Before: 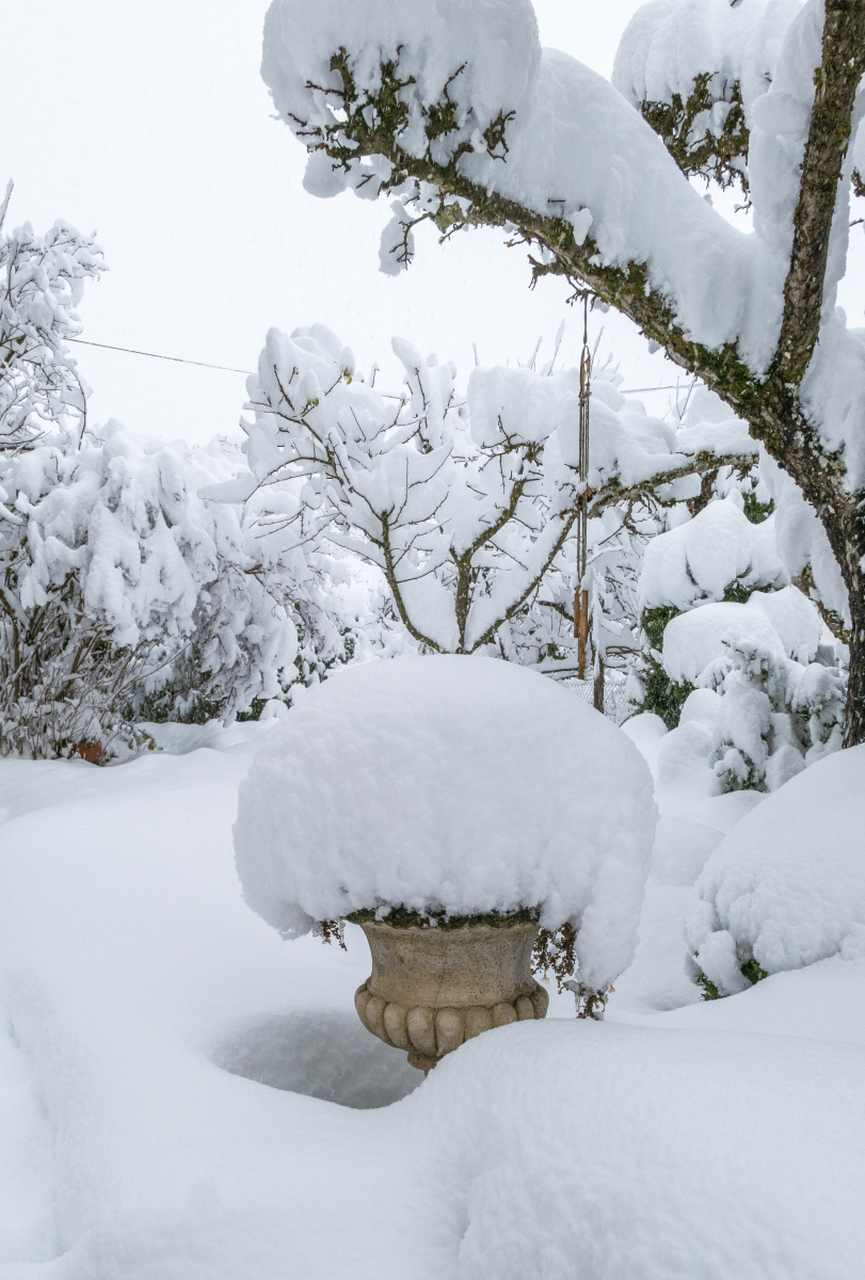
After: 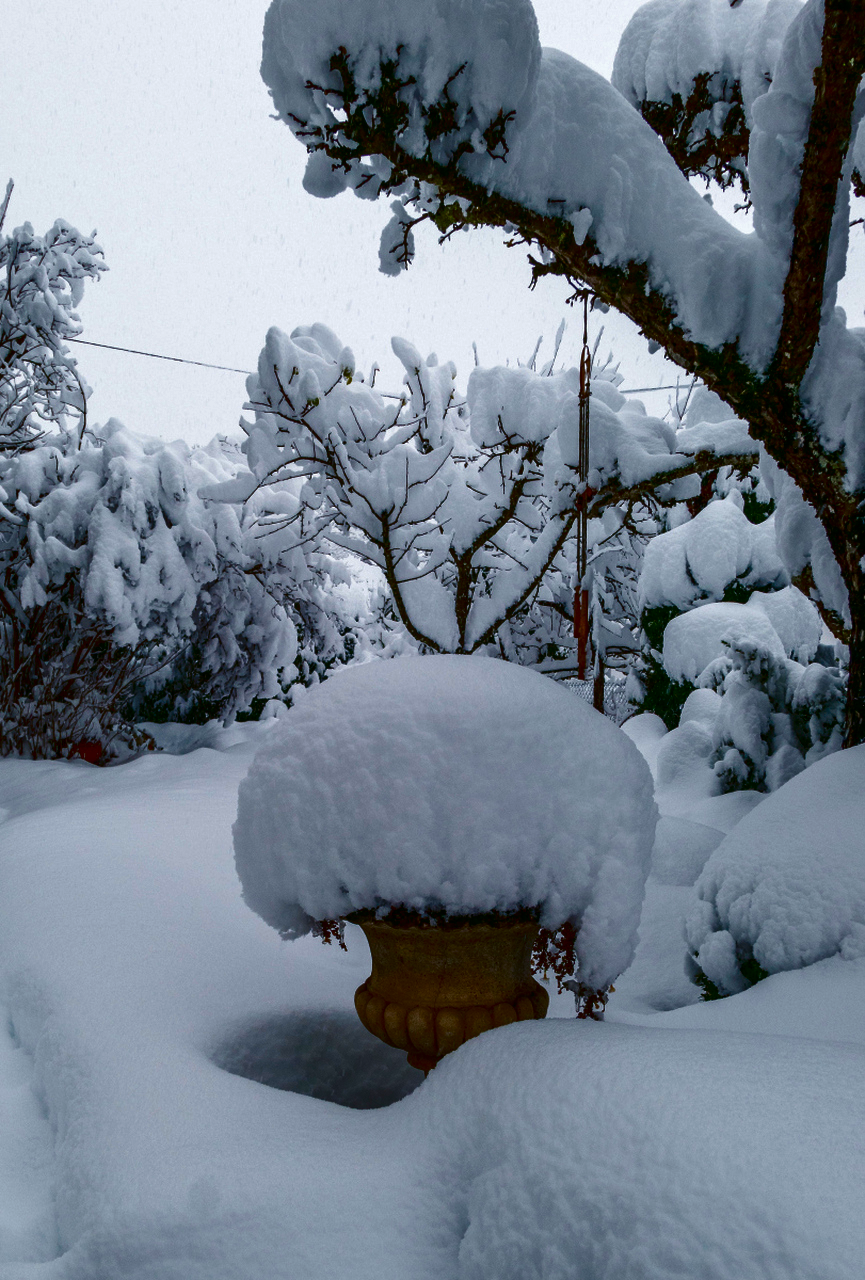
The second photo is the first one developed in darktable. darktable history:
contrast brightness saturation: brightness -0.991, saturation 0.982
